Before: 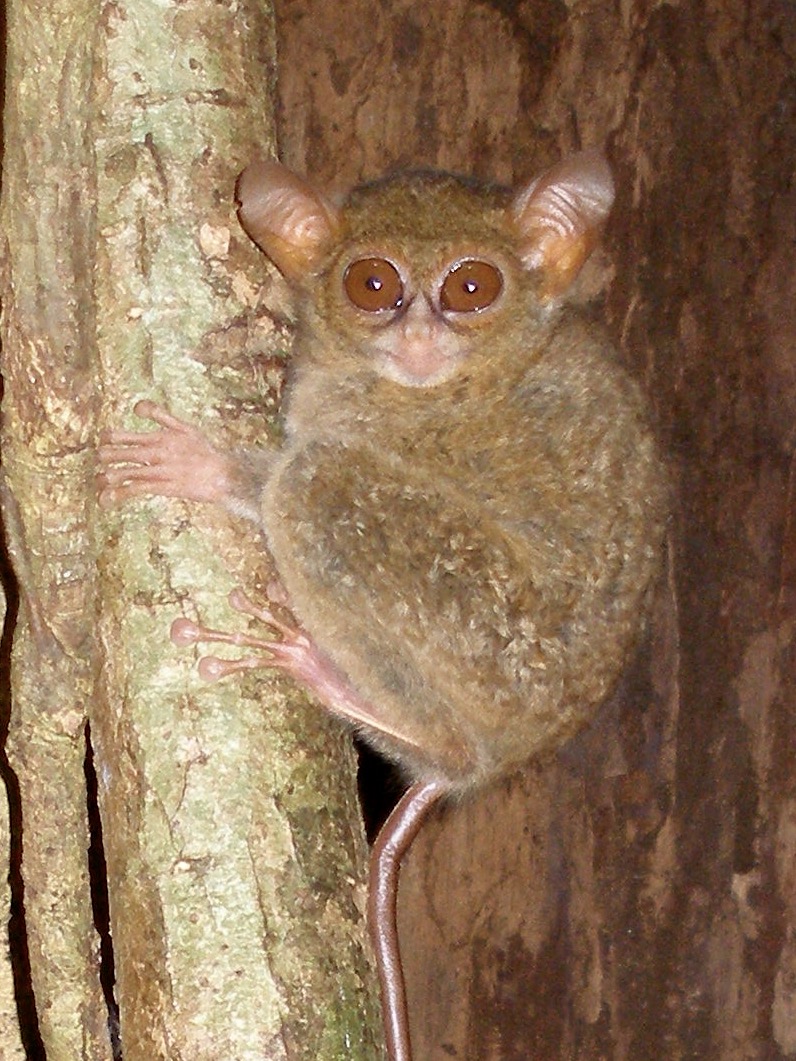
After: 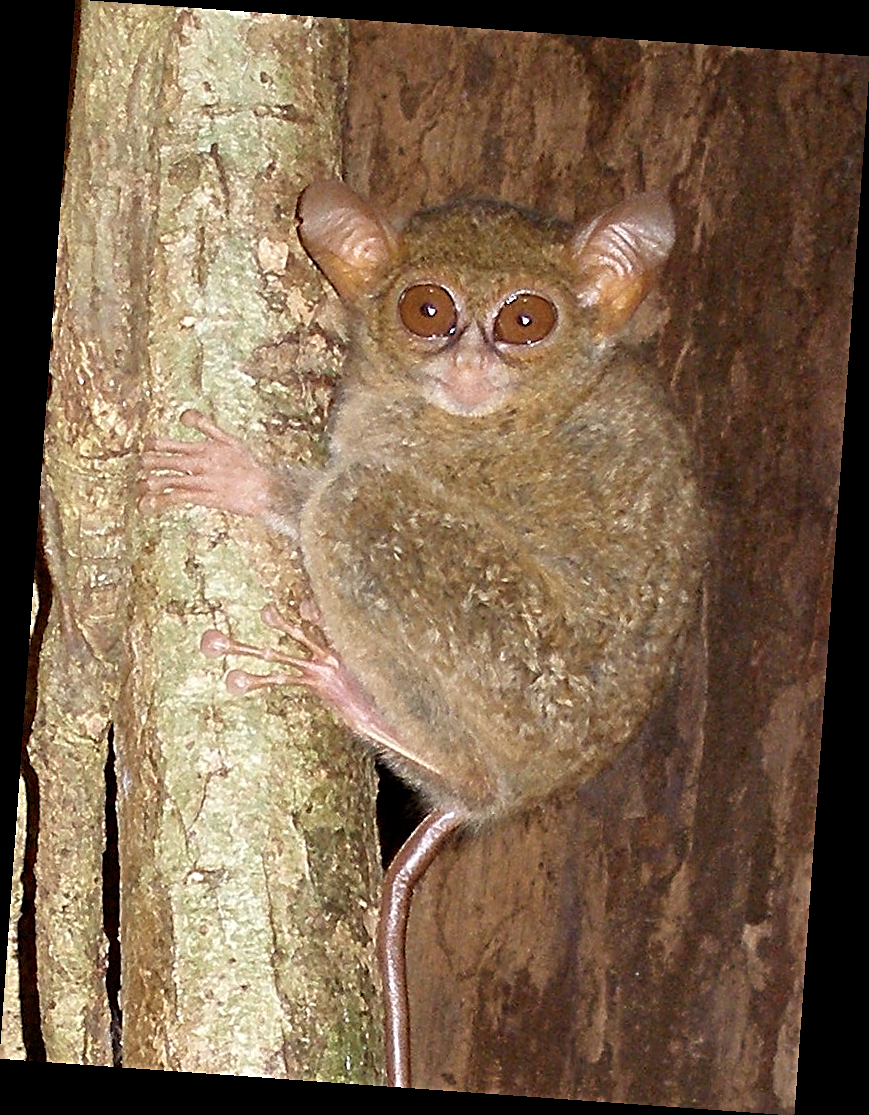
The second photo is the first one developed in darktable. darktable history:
rotate and perspective: rotation 4.1°, automatic cropping off
color balance: input saturation 99%
sharpen: radius 2.817, amount 0.715
